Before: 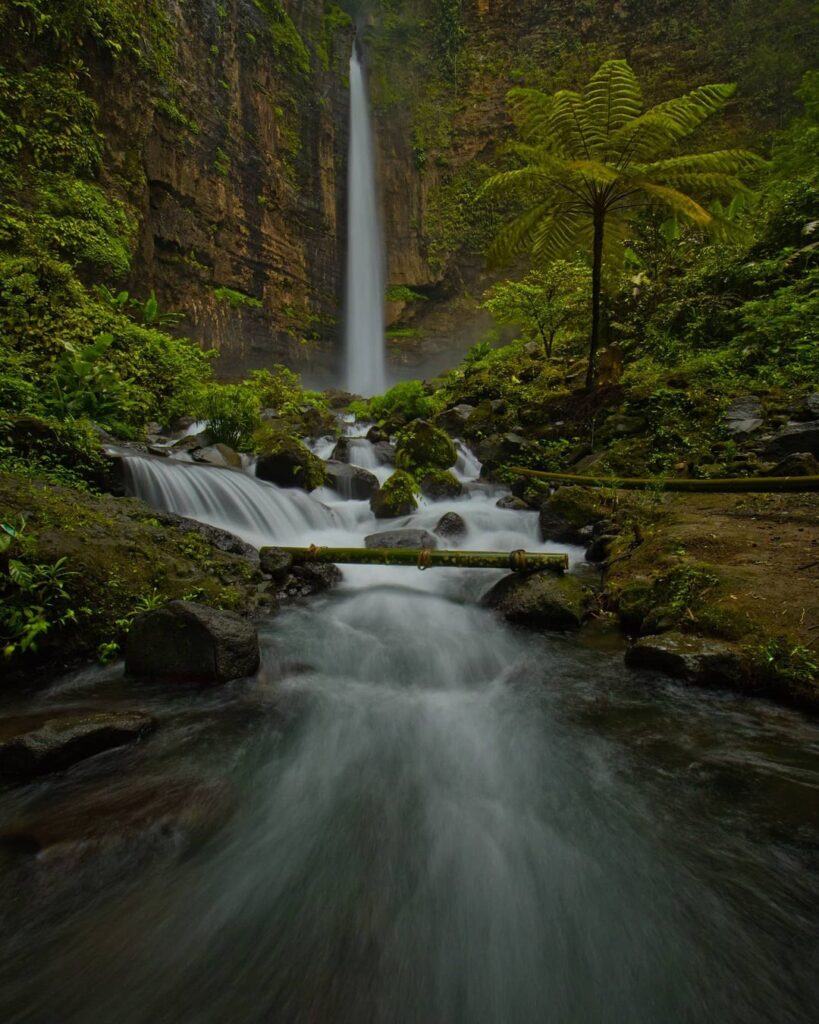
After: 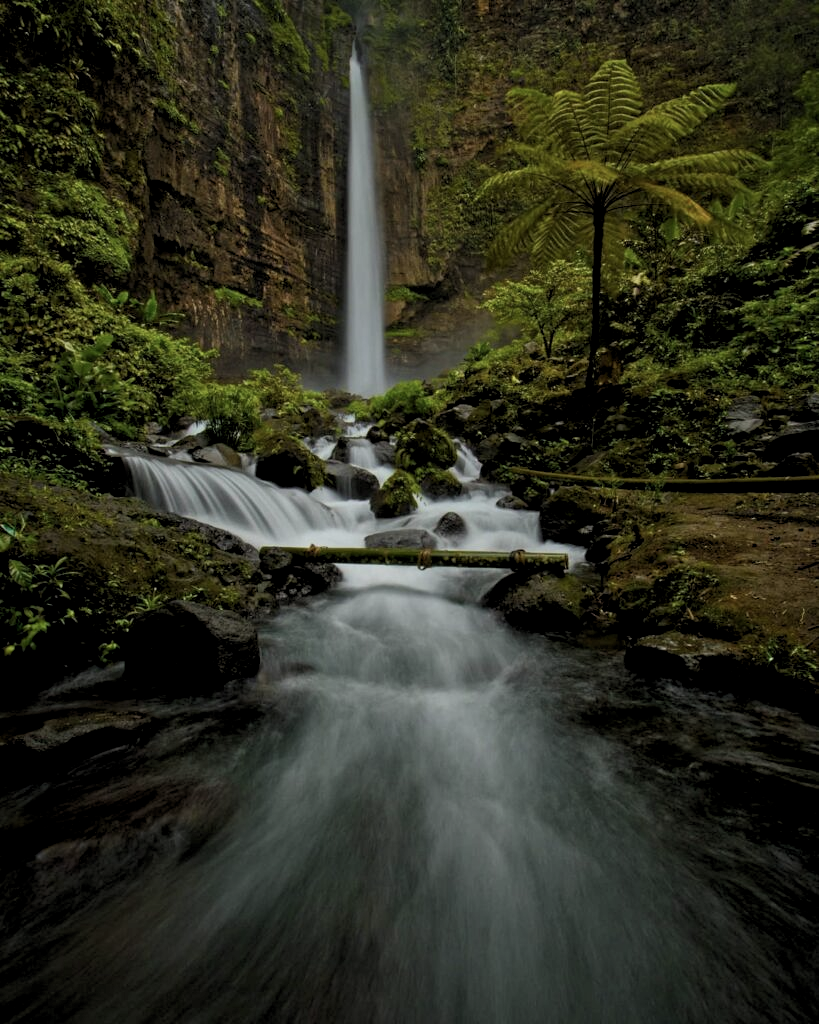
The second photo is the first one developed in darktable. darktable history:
rgb levels: levels [[0.01, 0.419, 0.839], [0, 0.5, 1], [0, 0.5, 1]]
contrast brightness saturation: contrast 0.11, saturation -0.17
